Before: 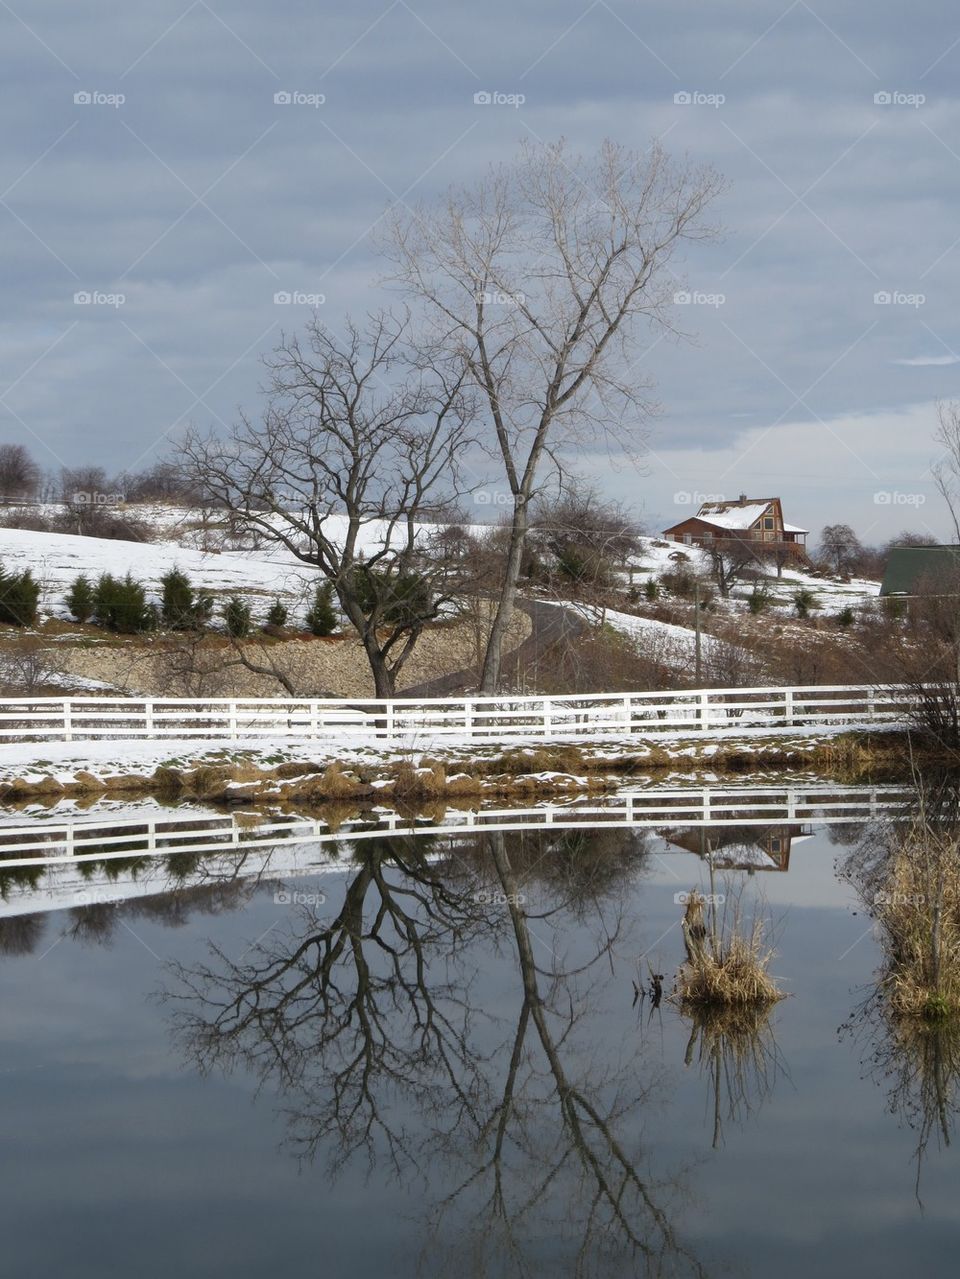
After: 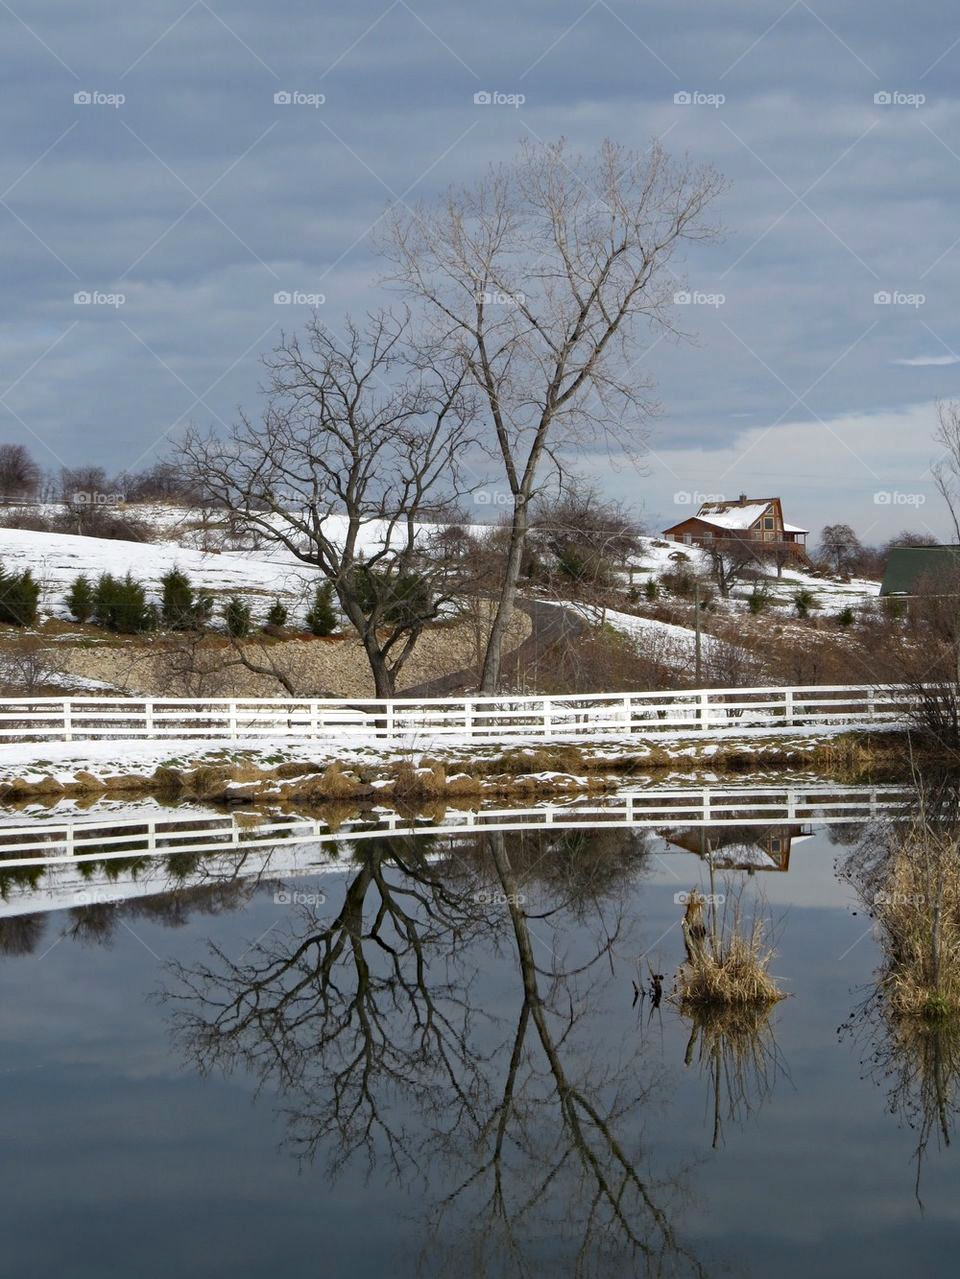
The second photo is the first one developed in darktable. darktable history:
haze removal: strength 0.296, distance 0.246, compatibility mode true, adaptive false
